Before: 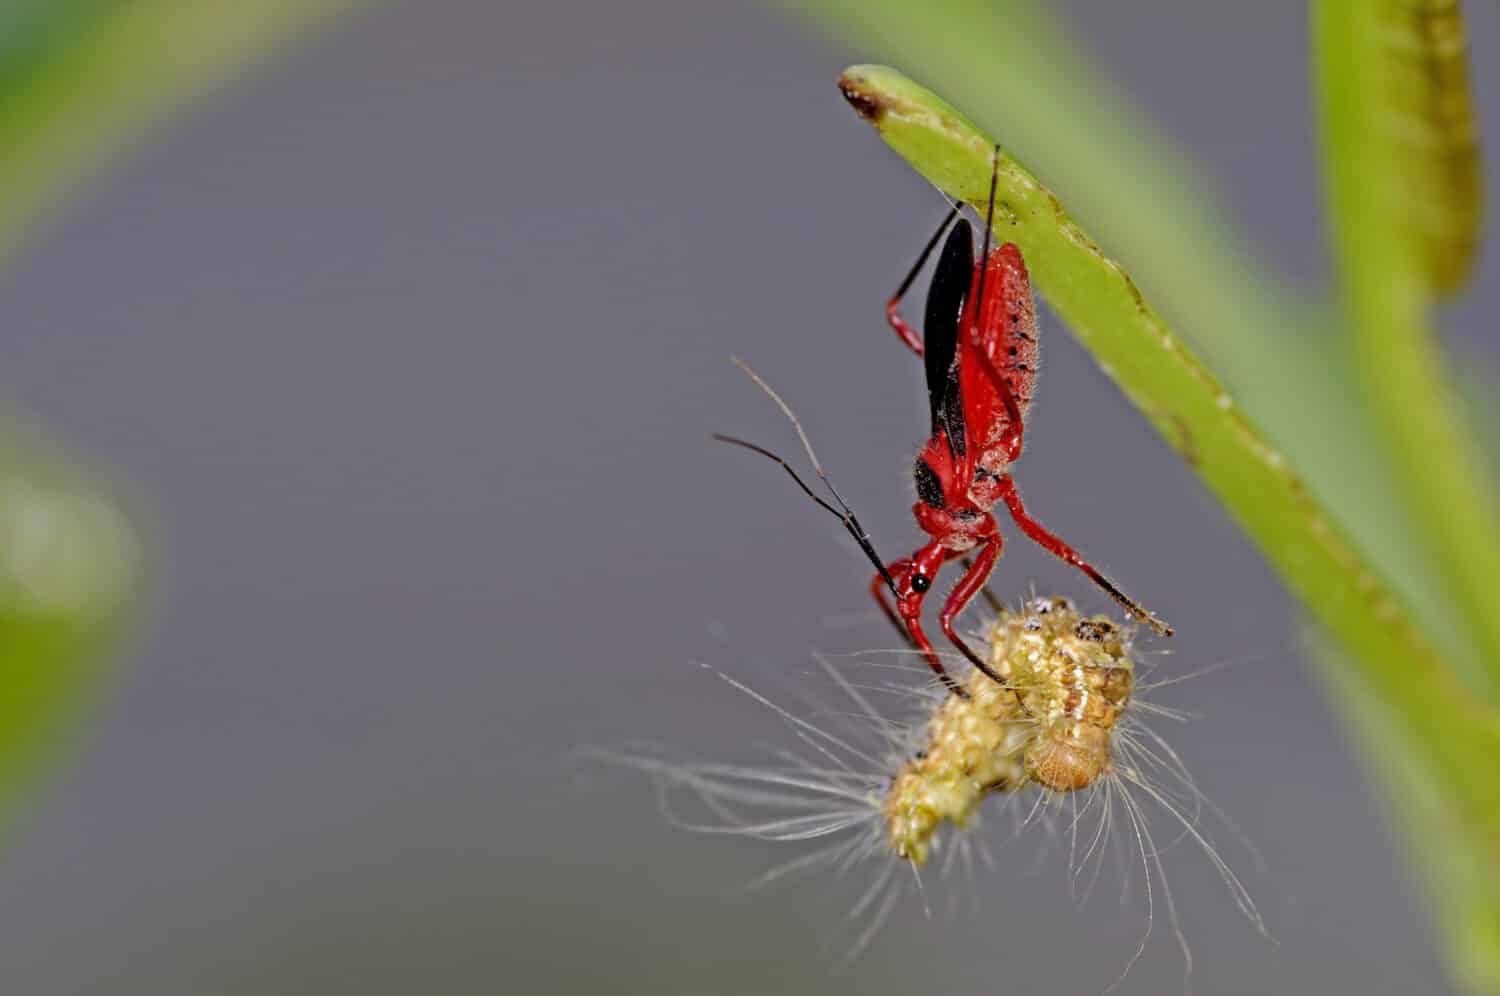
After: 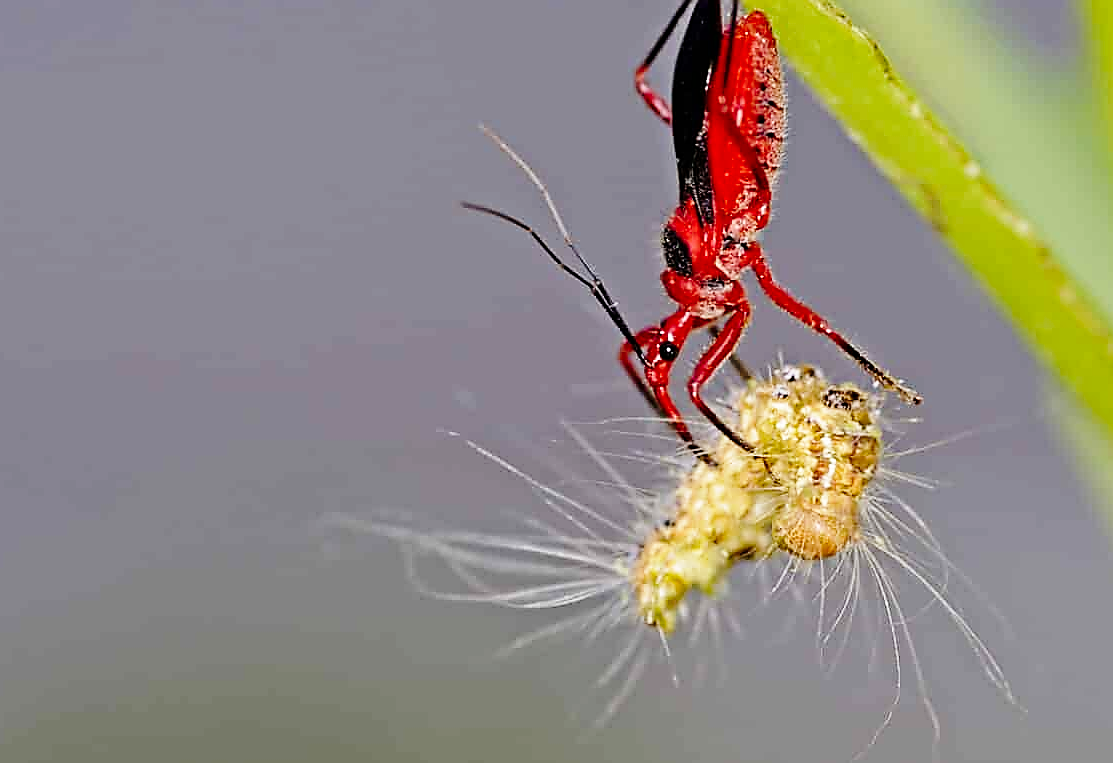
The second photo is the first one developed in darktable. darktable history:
sharpen: radius 1.393, amount 1.268, threshold 0.704
exposure: exposure -0.153 EV, compensate highlight preservation false
crop: left 16.845%, top 23.338%, right 8.946%
base curve: curves: ch0 [(0, 0) (0.028, 0.03) (0.121, 0.232) (0.46, 0.748) (0.859, 0.968) (1, 1)], preserve colors none
contrast brightness saturation: contrast 0.032, brightness -0.033
